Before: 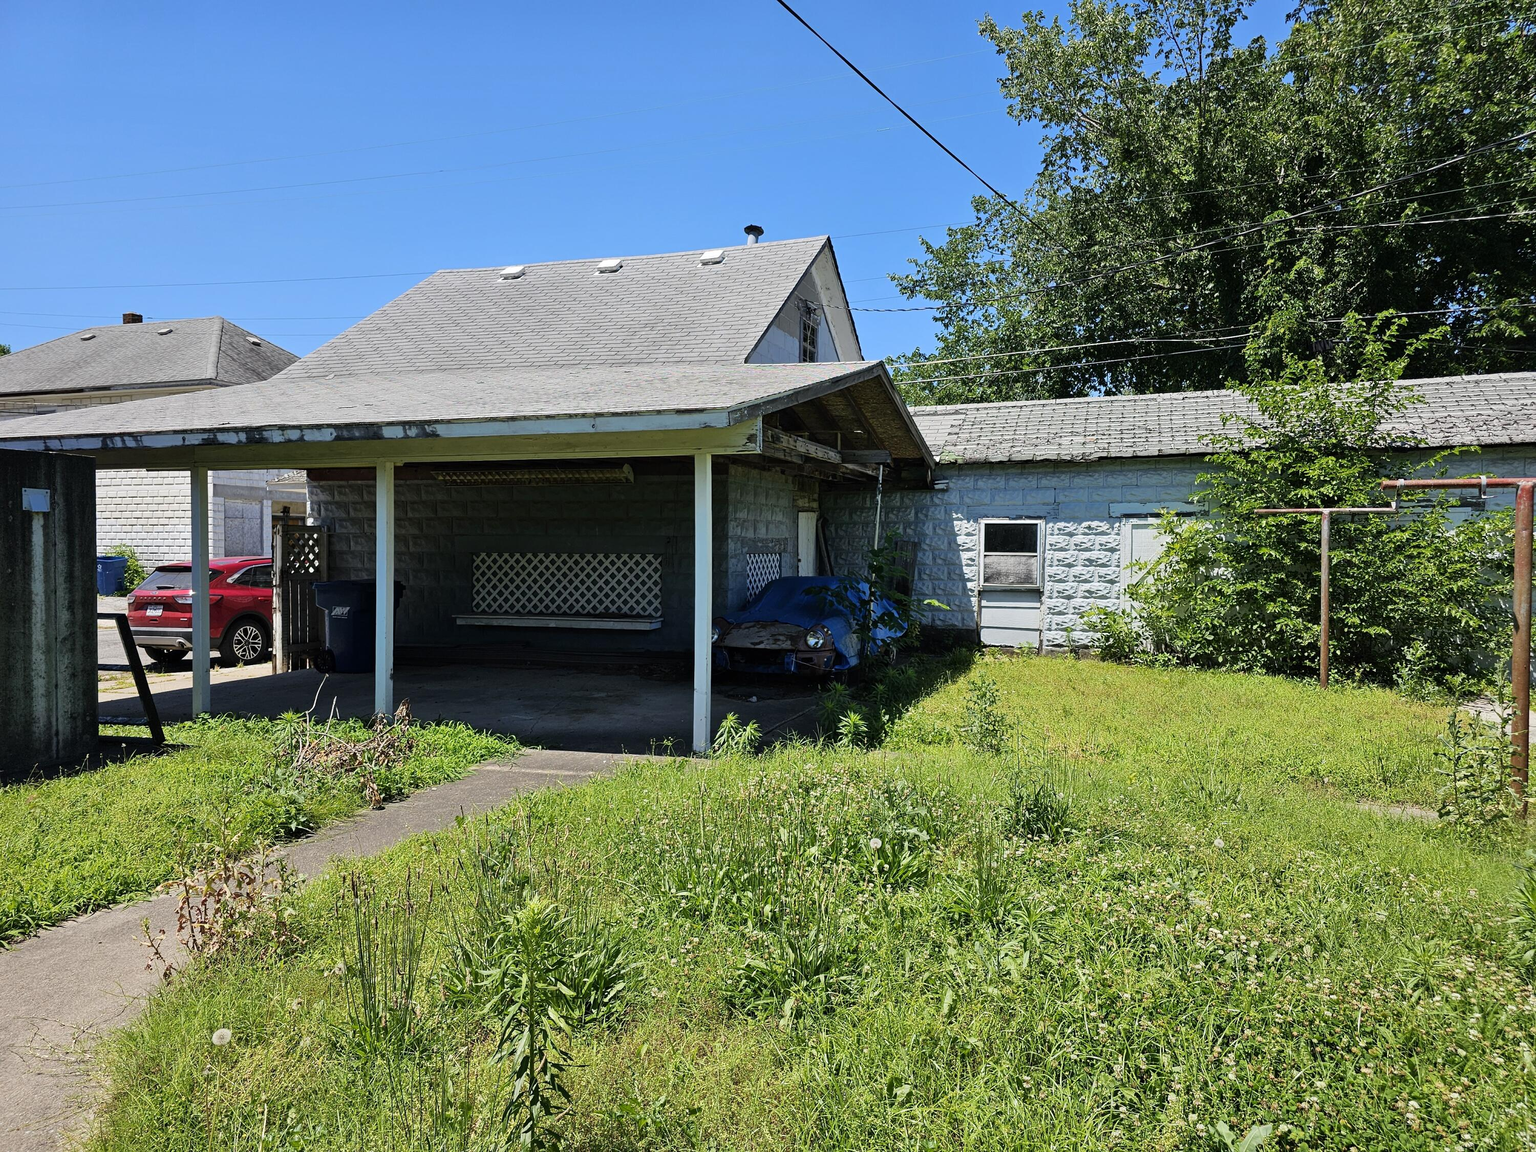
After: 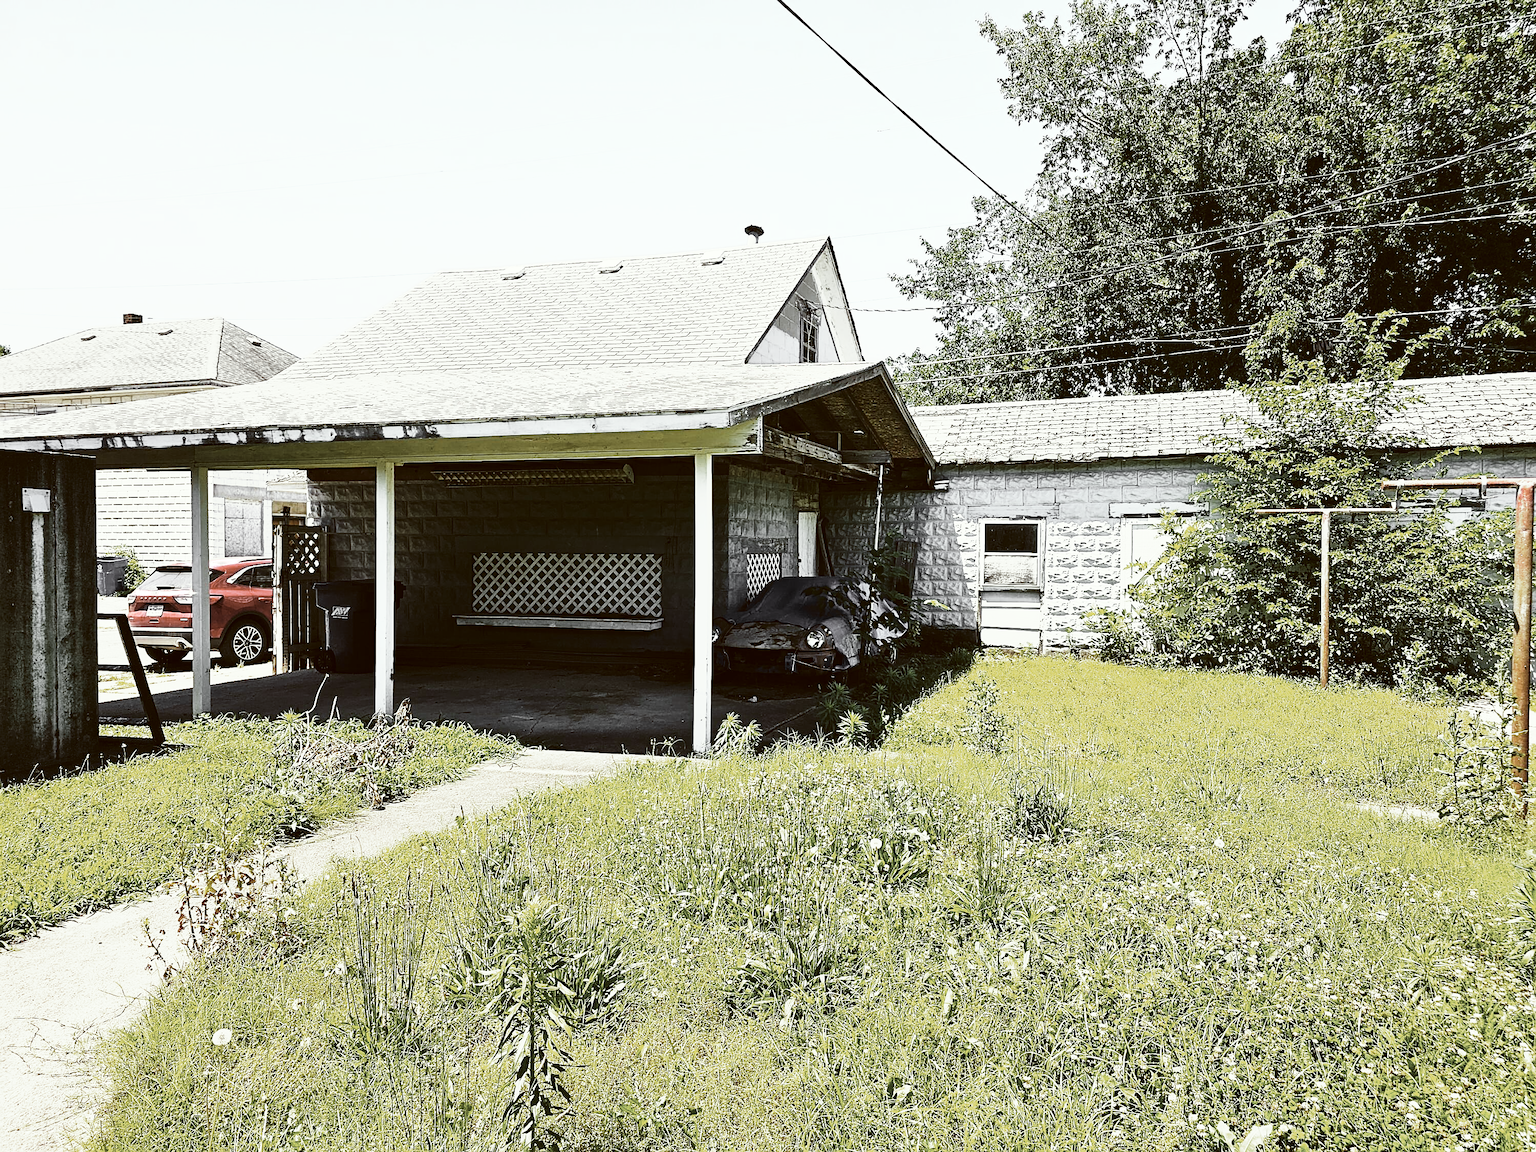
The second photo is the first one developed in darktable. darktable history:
color correction: highlights a* -6.01, highlights b* 9.56, shadows a* 10.31, shadows b* 23.86
base curve: curves: ch0 [(0, 0) (0.026, 0.03) (0.109, 0.232) (0.351, 0.748) (0.669, 0.968) (1, 1)], preserve colors none
exposure: exposure 0.602 EV, compensate highlight preservation false
color zones: curves: ch0 [(0, 0.613) (0.01, 0.613) (0.245, 0.448) (0.498, 0.529) (0.642, 0.665) (0.879, 0.777) (0.99, 0.613)]; ch1 [(0, 0.035) (0.121, 0.189) (0.259, 0.197) (0.415, 0.061) (0.589, 0.022) (0.732, 0.022) (0.857, 0.026) (0.991, 0.053)]
sharpen: on, module defaults
color balance rgb: shadows lift › chroma 0.735%, shadows lift › hue 110.31°, global offset › luminance 0.279%, perceptual saturation grading › global saturation 31.262%, perceptual brilliance grading › global brilliance 14.631%, perceptual brilliance grading › shadows -34.706%, global vibrance 20%
